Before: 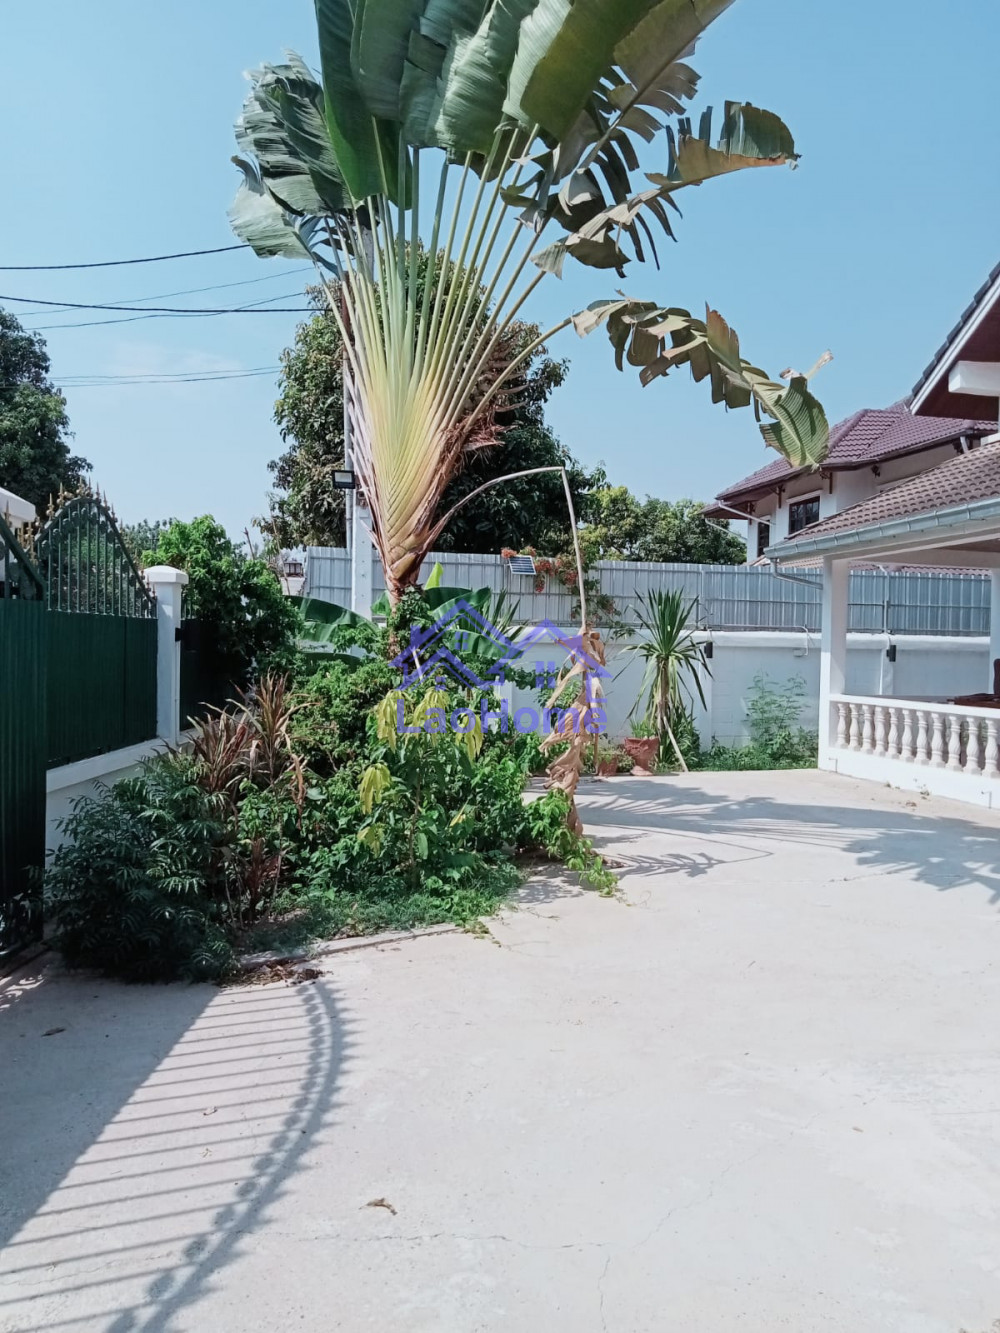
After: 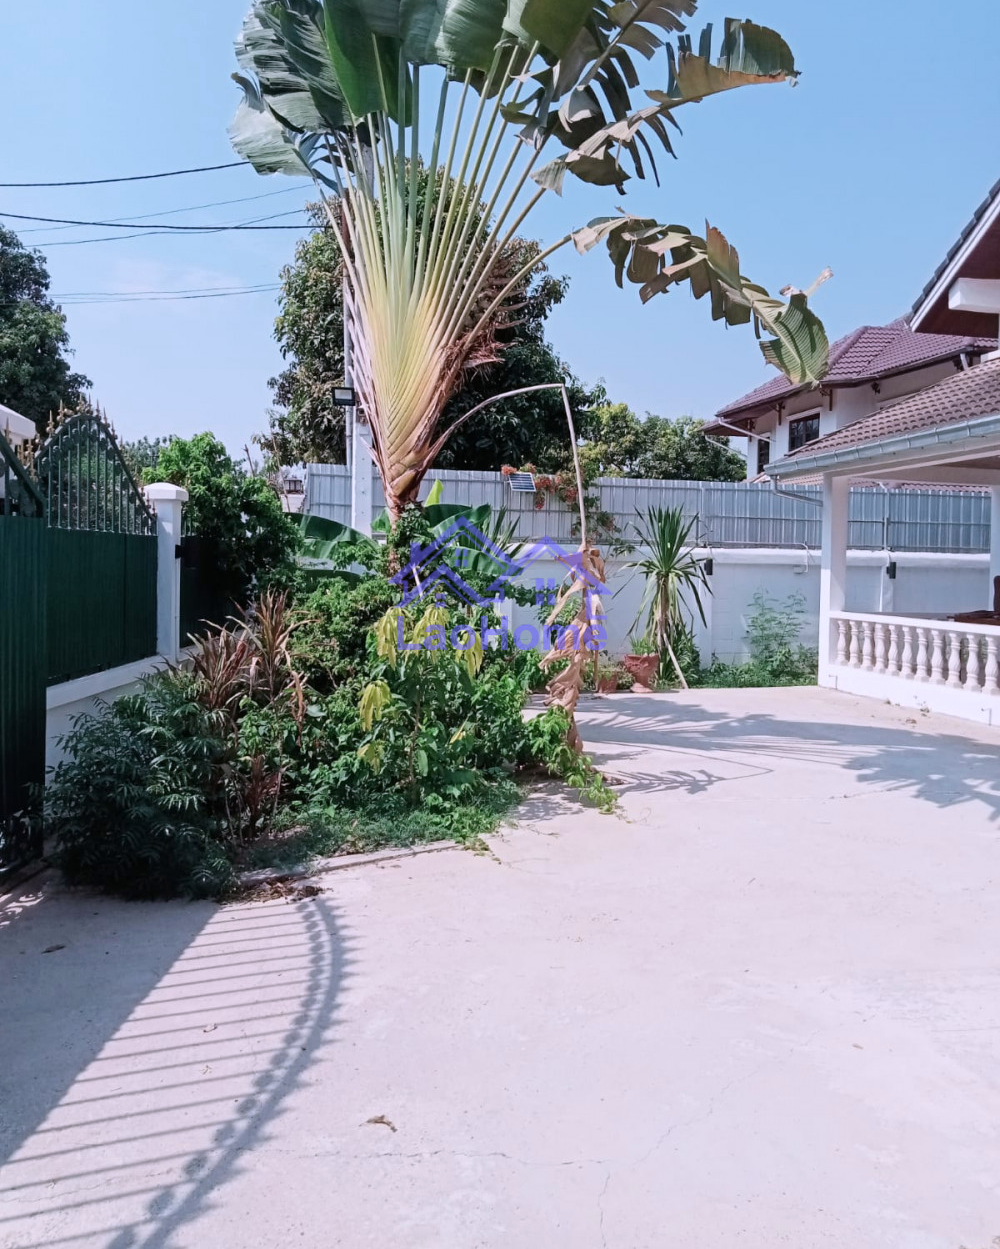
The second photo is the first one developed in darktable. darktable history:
crop and rotate: top 6.25%
white balance: red 1.05, blue 1.072
